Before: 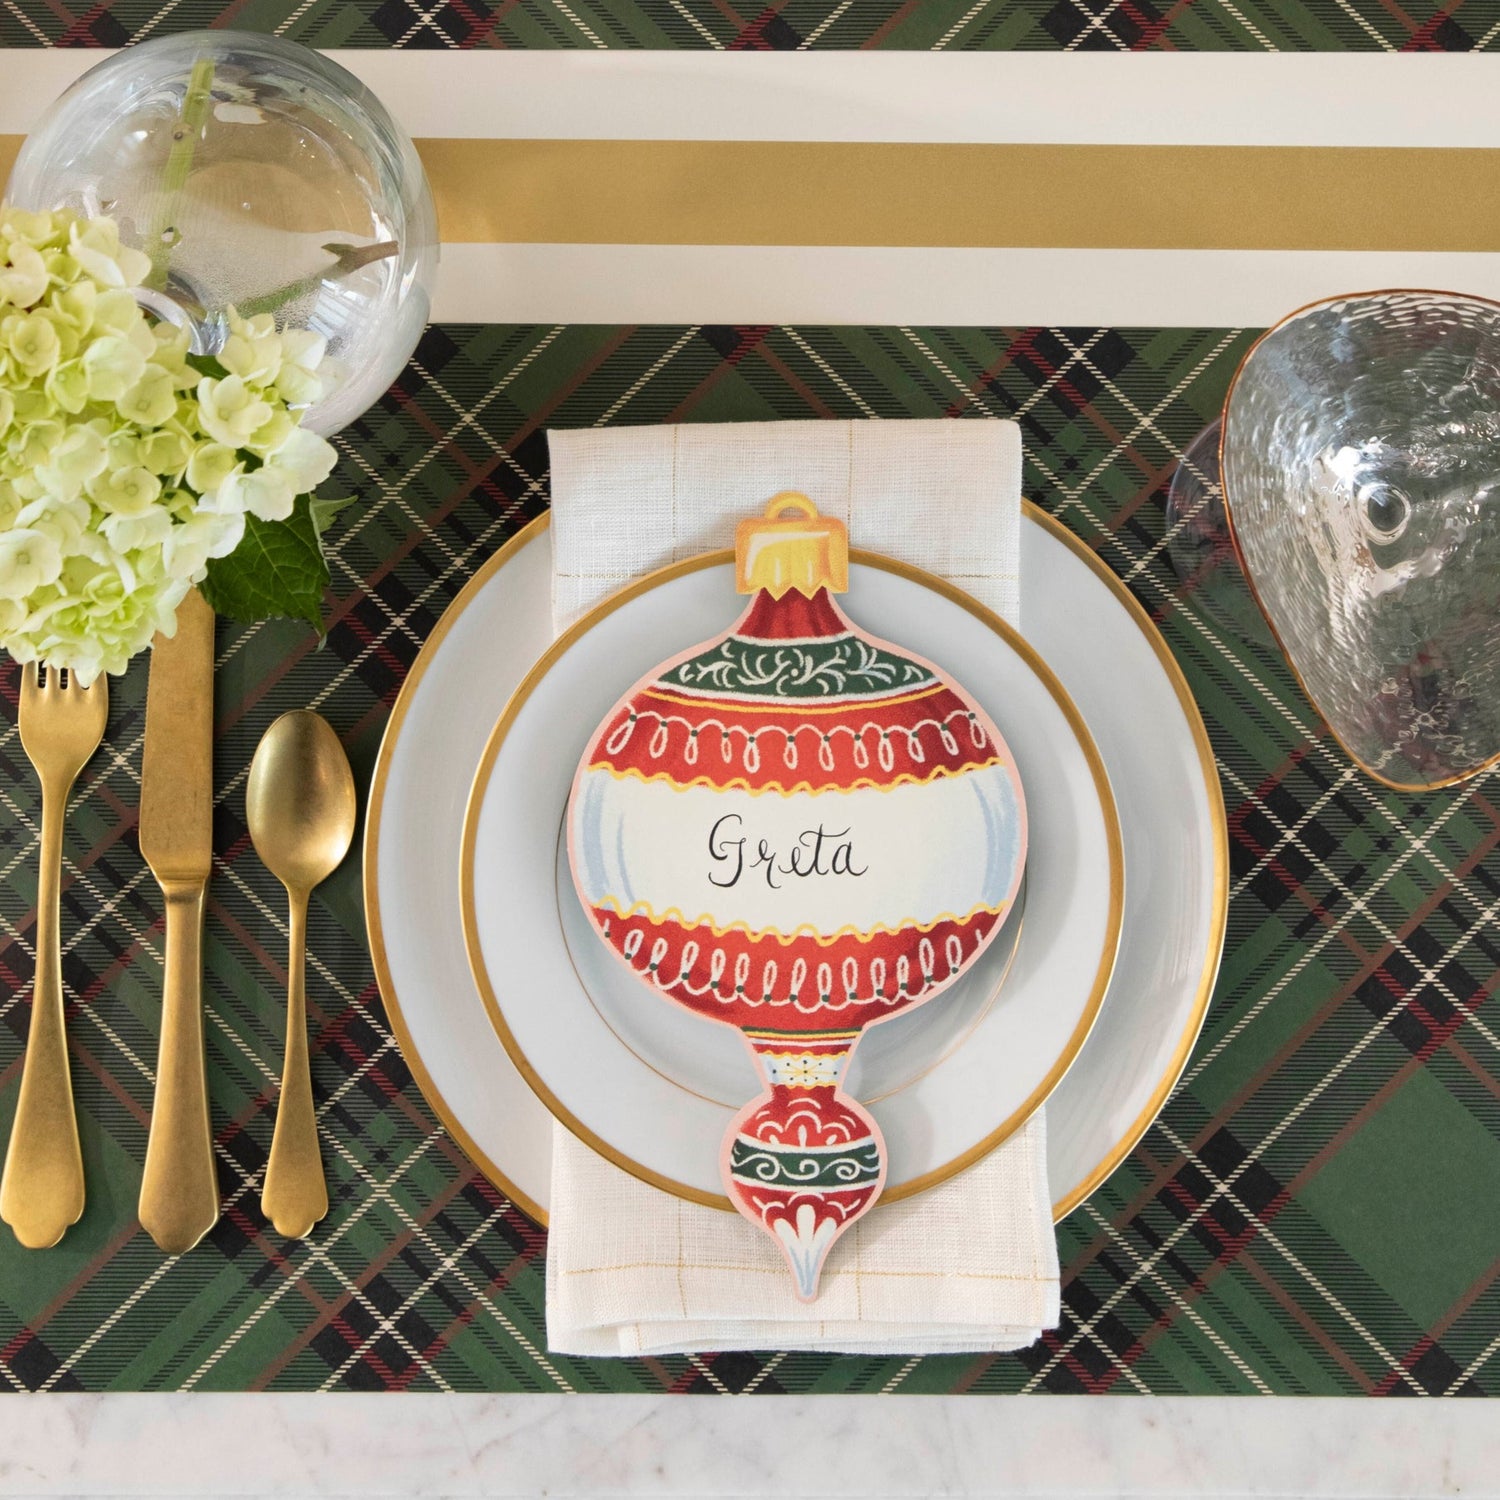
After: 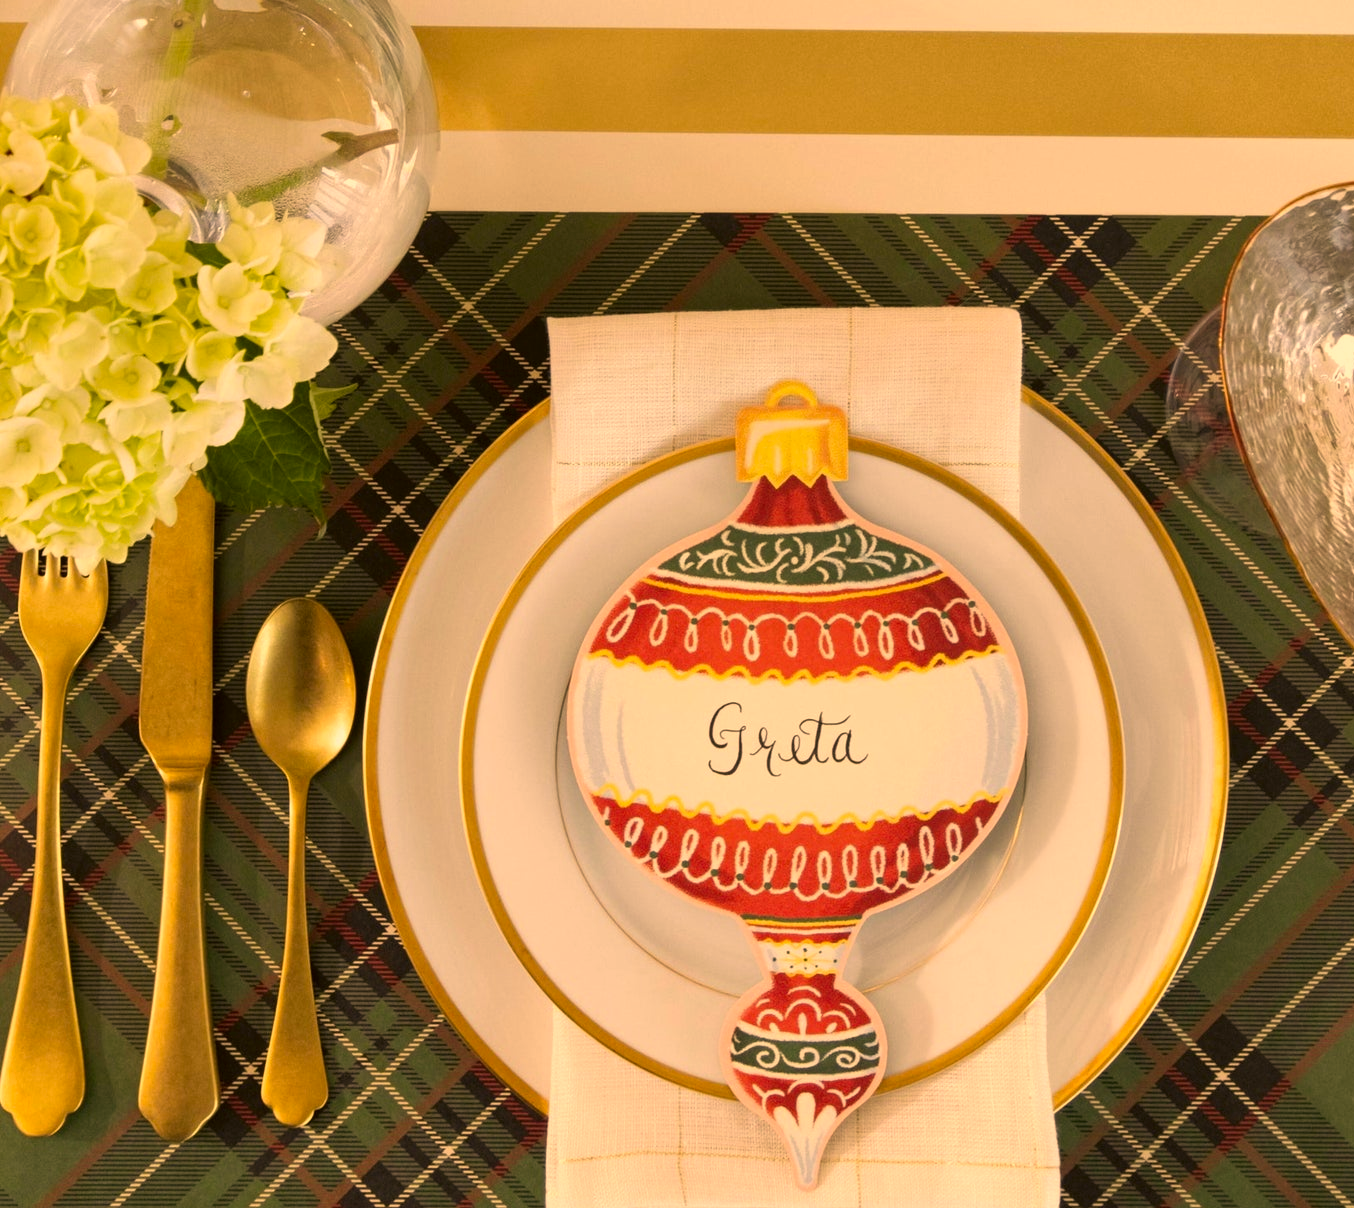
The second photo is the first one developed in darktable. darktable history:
crop: top 7.49%, right 9.717%, bottom 11.943%
color correction: highlights a* 17.94, highlights b* 35.39, shadows a* 1.48, shadows b* 6.42, saturation 1.01
